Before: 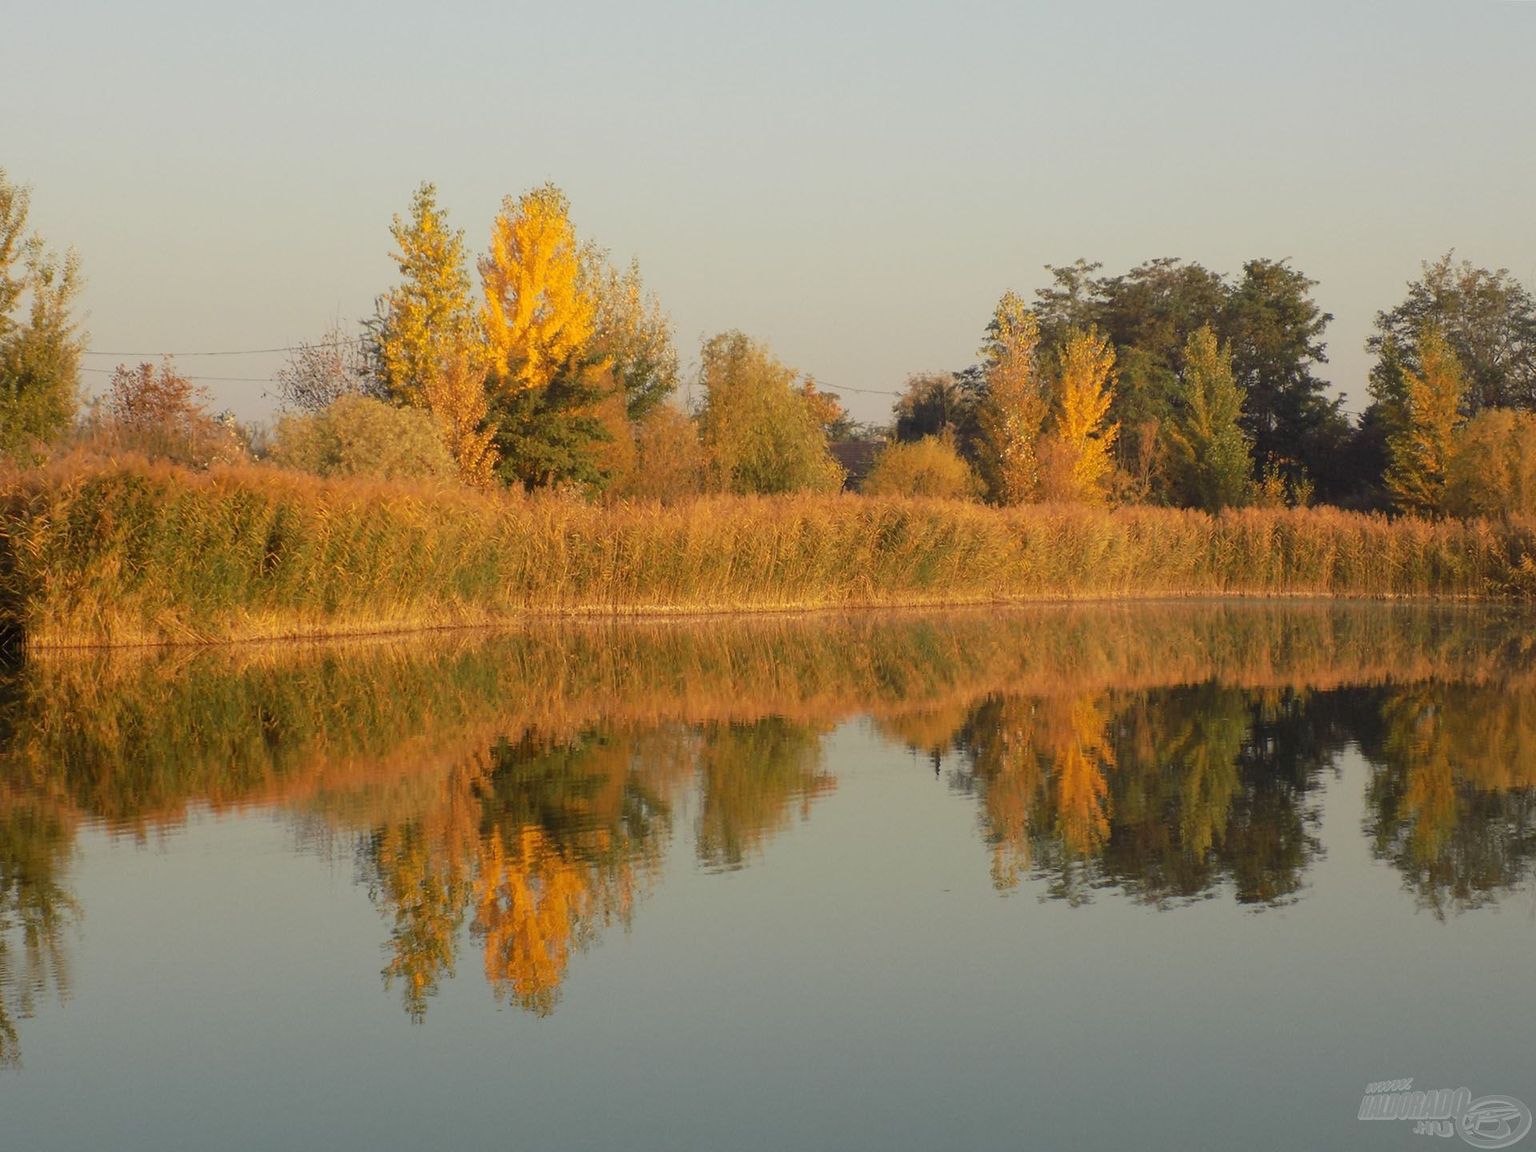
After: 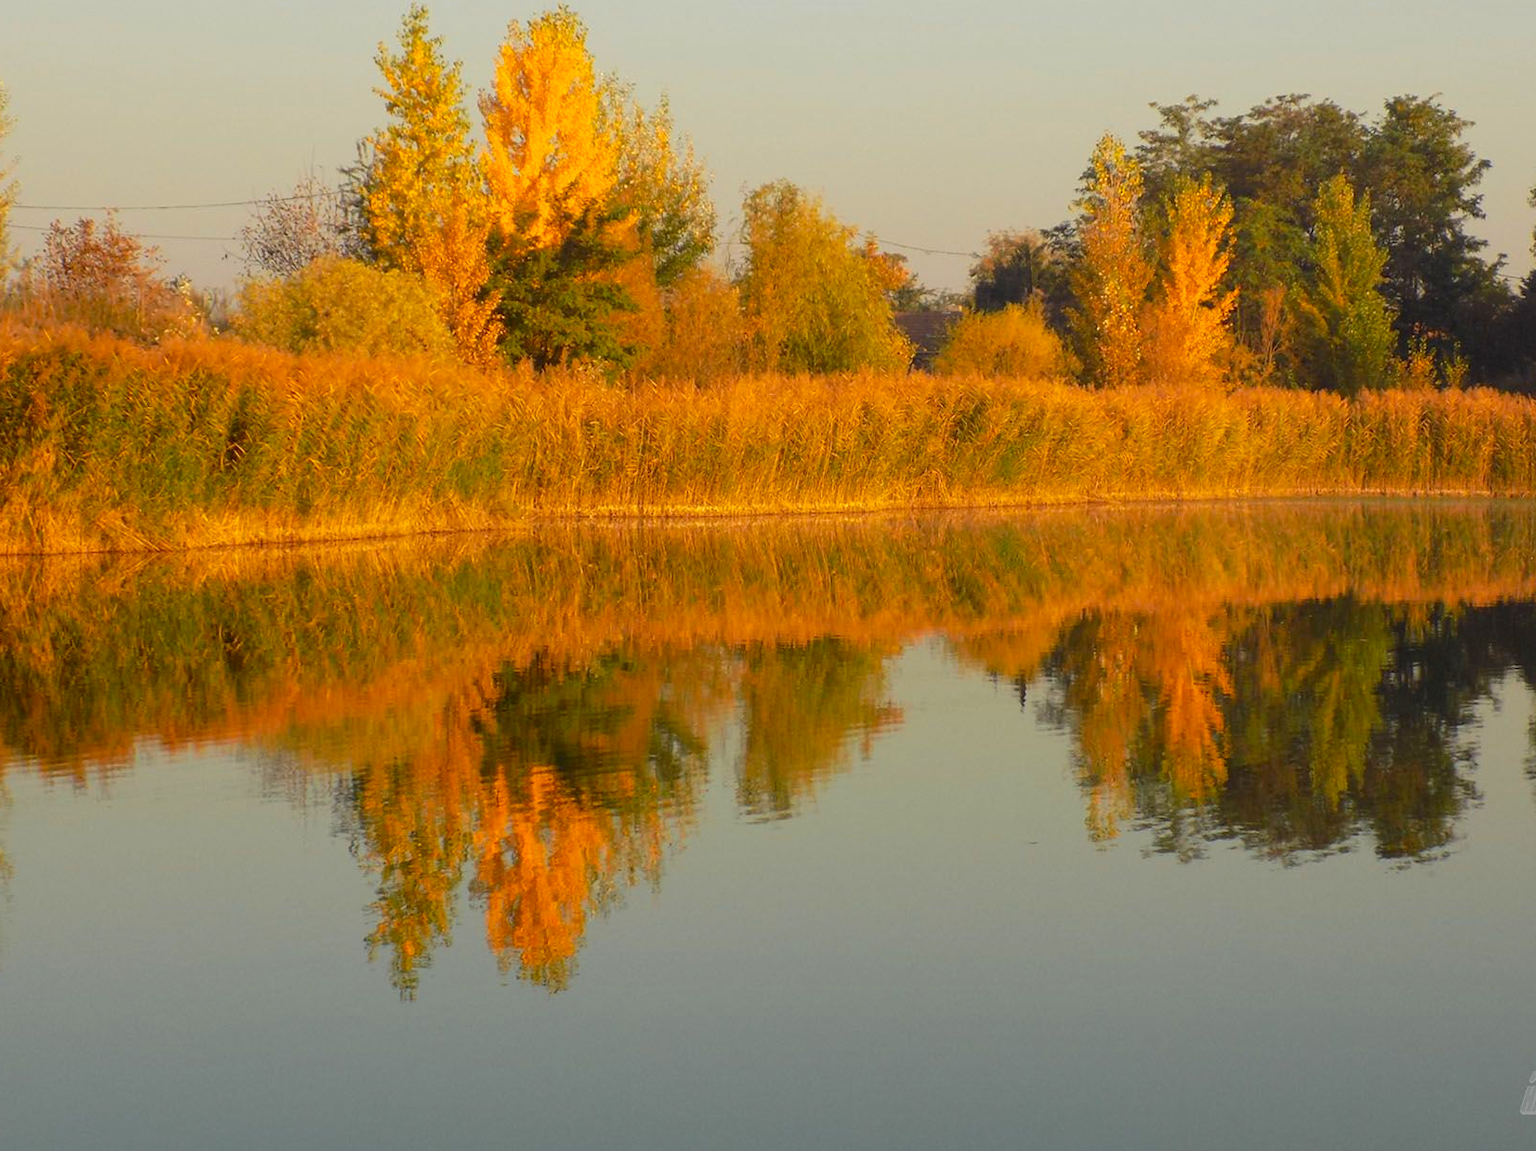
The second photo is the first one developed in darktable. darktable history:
color zones: curves: ch0 [(0.224, 0.526) (0.75, 0.5)]; ch1 [(0.055, 0.526) (0.224, 0.761) (0.377, 0.526) (0.75, 0.5)]
crop and rotate: left 4.842%, top 15.51%, right 10.668%
